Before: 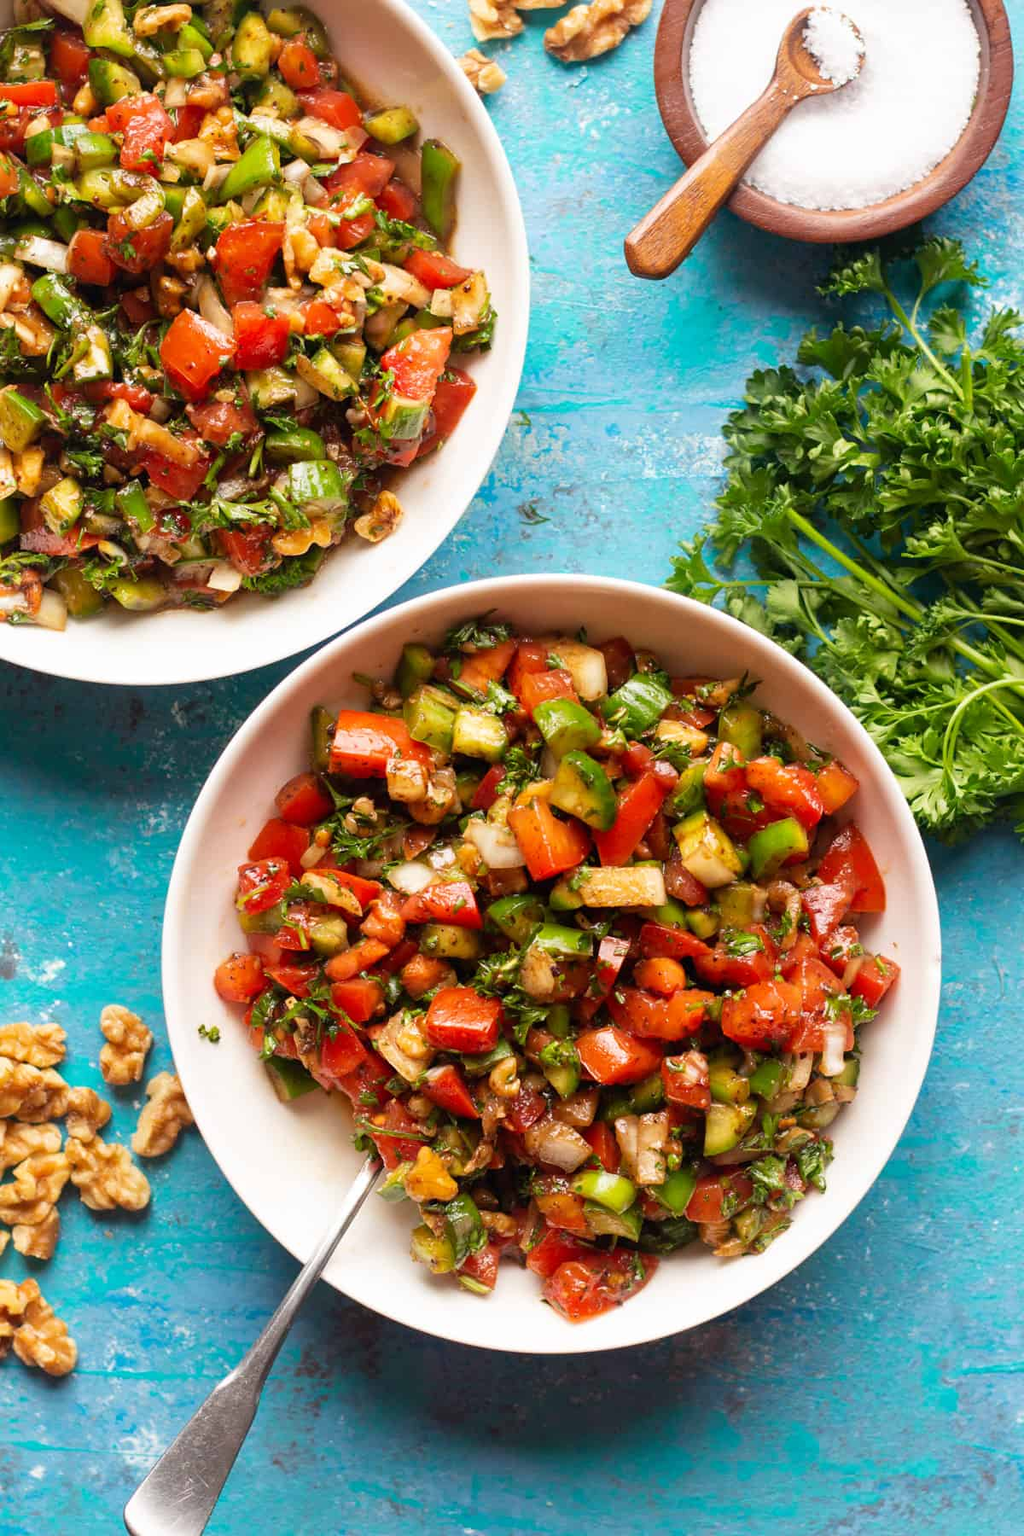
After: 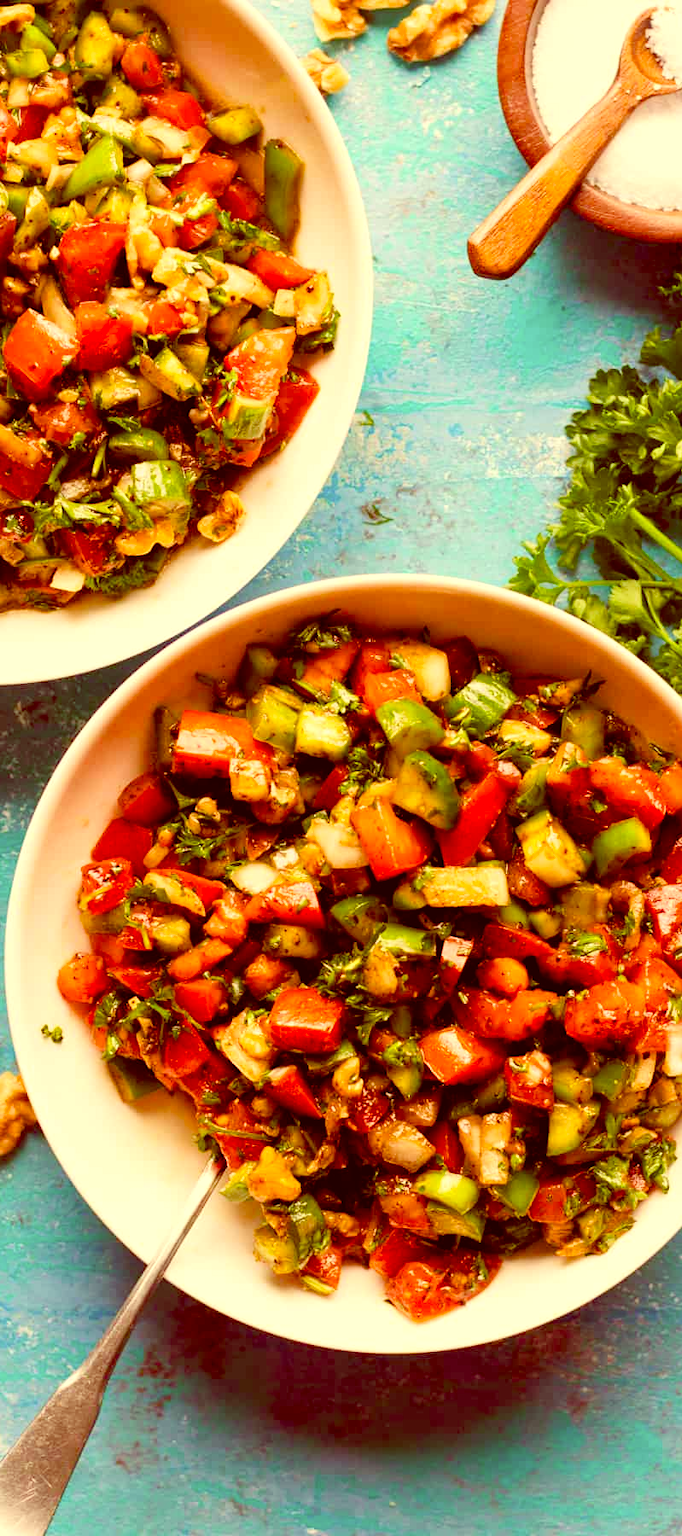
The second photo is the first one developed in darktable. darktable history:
tone curve: curves: ch0 [(0, 0) (0.004, 0.002) (0.02, 0.013) (0.218, 0.218) (0.664, 0.718) (0.832, 0.873) (1, 1)], color space Lab, independent channels, preserve colors none
crop: left 15.389%, right 17.906%
color correction: highlights a* 1.05, highlights b* 24.87, shadows a* 15.71, shadows b* 24.32
color balance rgb: highlights gain › luminance 18.035%, global offset › luminance -0.209%, global offset › chroma 0.274%, linear chroma grading › global chroma 15.508%, perceptual saturation grading › global saturation 25.165%, perceptual saturation grading › highlights -50.191%, perceptual saturation grading › shadows 30.06%, perceptual brilliance grading › global brilliance 1.253%, perceptual brilliance grading › highlights -3.741%, global vibrance 20%
